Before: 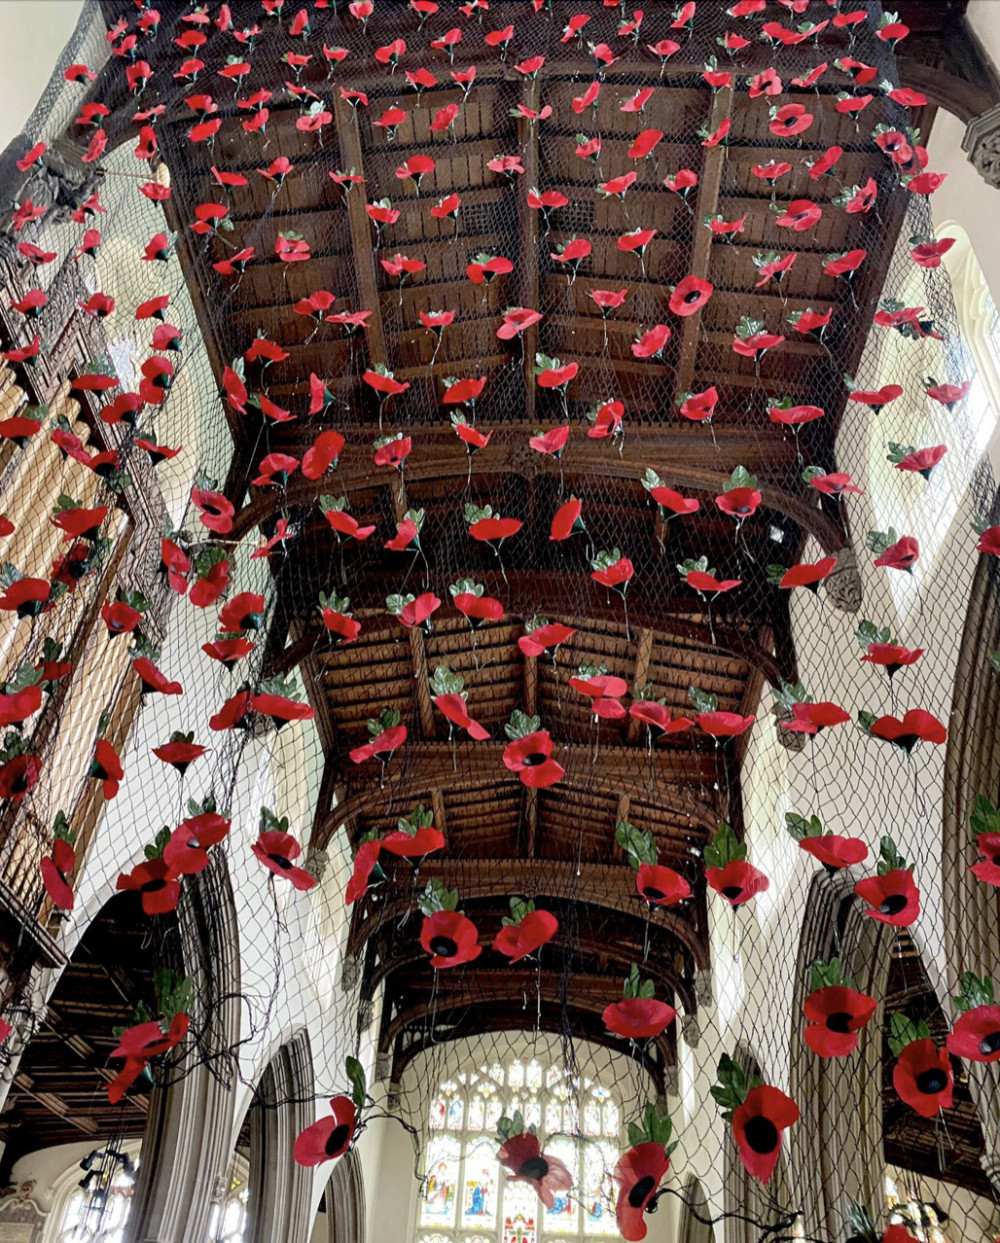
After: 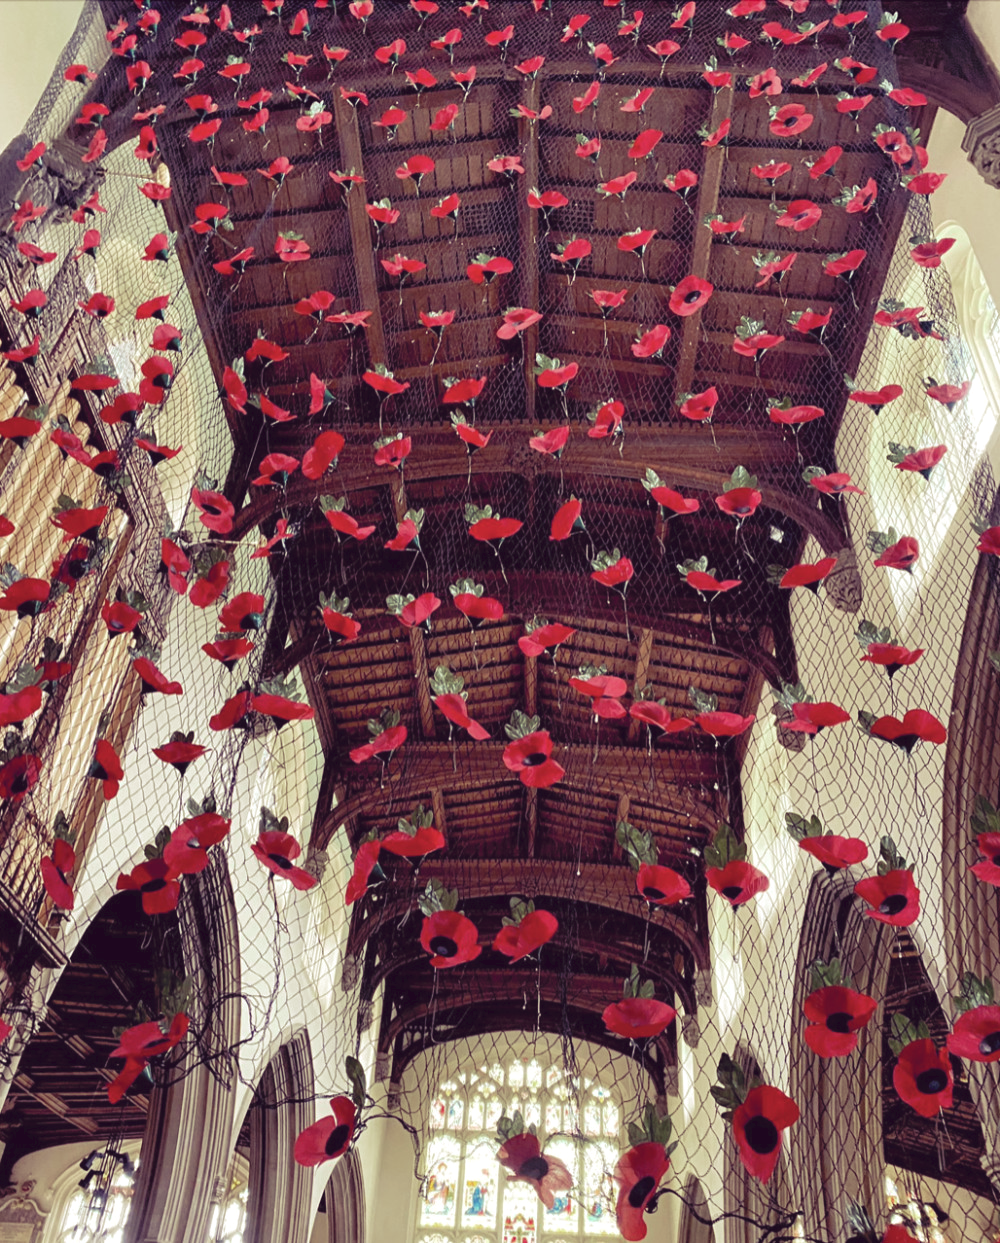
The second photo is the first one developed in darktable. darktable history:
tone curve: curves: ch0 [(0, 0) (0.003, 0.04) (0.011, 0.053) (0.025, 0.077) (0.044, 0.104) (0.069, 0.127) (0.1, 0.15) (0.136, 0.177) (0.177, 0.215) (0.224, 0.254) (0.277, 0.3) (0.335, 0.355) (0.399, 0.41) (0.468, 0.477) (0.543, 0.554) (0.623, 0.636) (0.709, 0.72) (0.801, 0.804) (0.898, 0.892) (1, 1)], preserve colors none
color look up table: target L [94.14, 93.56, 90.35, 86.39, 82.33, 77.03, 67.35, 67.73, 50.58, 45.29, 27.29, 22.75, 10.29, 200.44, 101.59, 73.56, 62.09, 58.03, 50.24, 53.47, 47.56, 45.56, 45.42, 44.61, 40.14, 31.01, 23.42, 10.44, 0.977, 80.06, 76.38, 73.45, 62.2, 54.23, 48.45, 43.7, 34.2, 32.37, 18.84, 6.053, 87.36, 86.03, 79.64, 70.7, 67.2, 61.47, 40.41, 24.6, 11.39], target a [-10.41, -10.69, -43.45, -67.02, -3.922, -70.79, -3.186, -40.94, -28.75, -18.65, 10.41, -21.12, 10.81, 0, 0, 23.62, 57.2, 62.81, 77.54, 14.91, 37.83, 68.87, 35.16, 10.04, 68.26, 20.1, 47.32, 37.86, 6.948, 19.78, 5.427, 41.19, 63.13, 85.03, 4.767, 55.44, 65.82, 28.54, 36.73, 36.88, -37.38, -10.55, -48.83, -16.69, -6.976, -35.53, -12.3, -6.324, 15.49], target b [37.57, 84.24, 75.22, 24.08, 20.36, 68.22, 39.41, 25.18, 50.36, 1.681, 23.14, 18.55, -5.982, 0, -0.001, 53.73, 69.51, 22.37, 45.86, 22.25, 49.57, 4.705, 3.28, 43.71, 40.45, 6.214, 26.73, -5.716, -6.223, 11.5, -11.33, 1.244, -30.31, -20.03, -58.6, -62.81, -44.38, -27.46, -65.06, -42.04, 11.4, -0.793, -11.13, -23.22, -3.015, -4.279, -29.17, -22.41, -34.14], num patches 49
